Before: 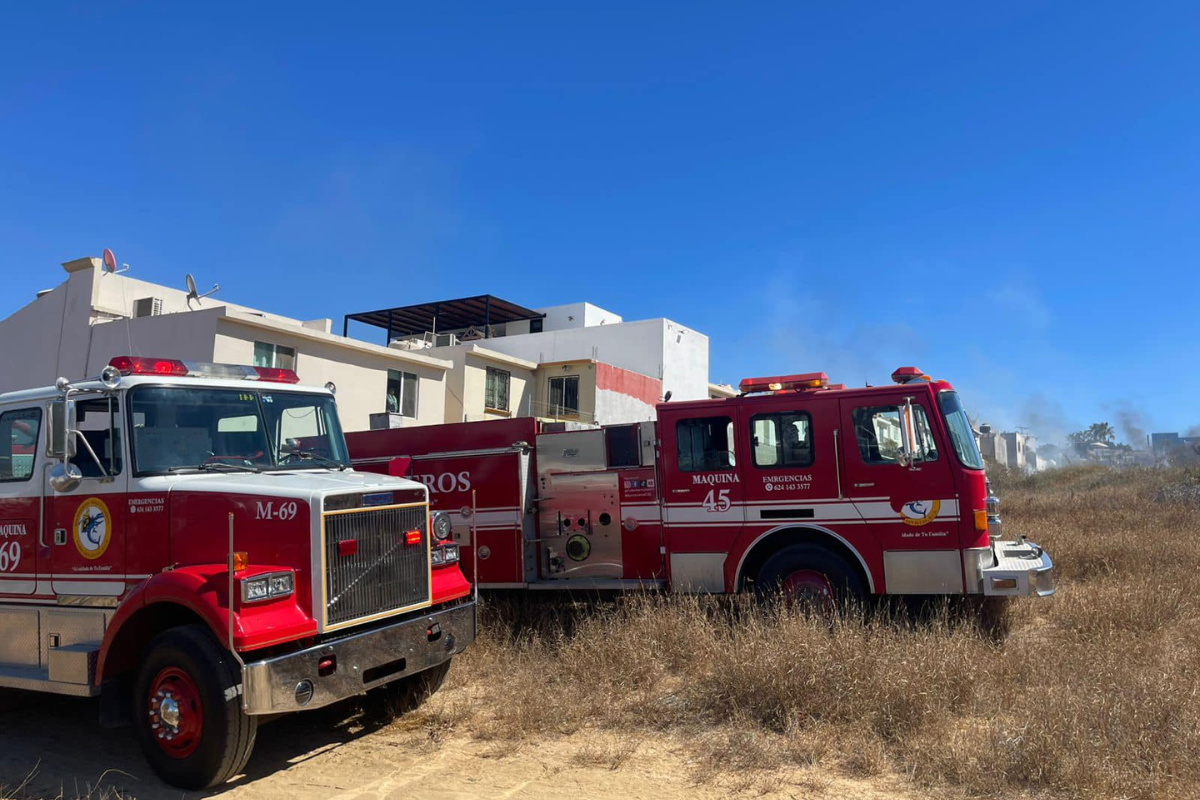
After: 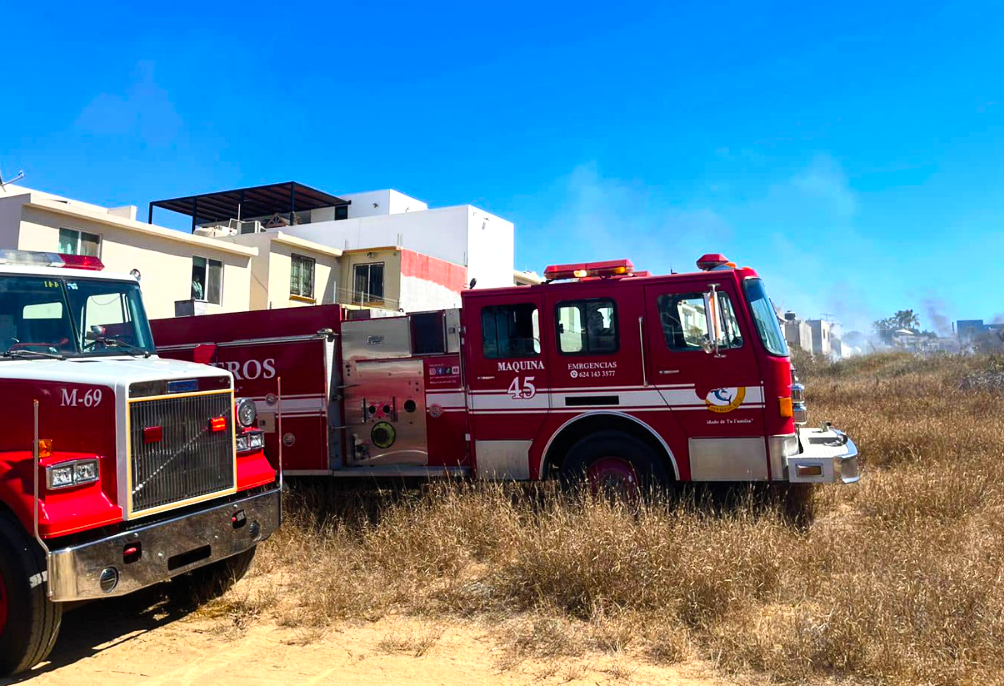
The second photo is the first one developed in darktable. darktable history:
contrast brightness saturation: contrast 0.2, brightness 0.16, saturation 0.22
crop: left 16.315%, top 14.246%
color balance rgb: shadows lift › luminance -20%, power › hue 72.24°, highlights gain › luminance 15%, global offset › hue 171.6°, perceptual saturation grading › highlights -15%, perceptual saturation grading › shadows 25%, global vibrance 30%, contrast 10%
